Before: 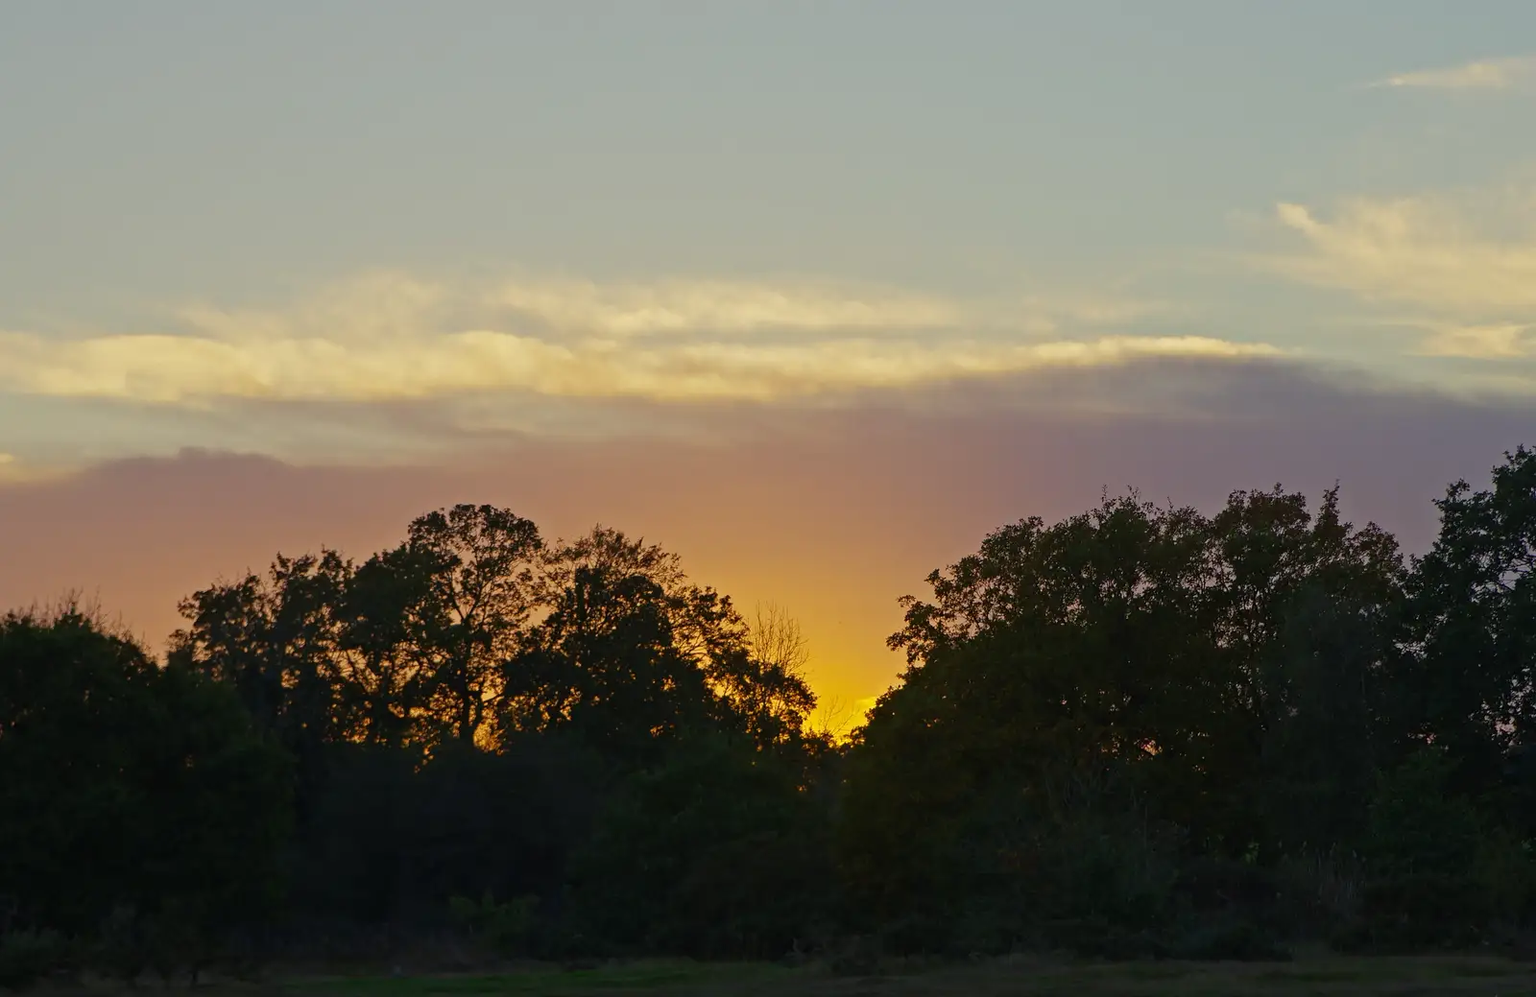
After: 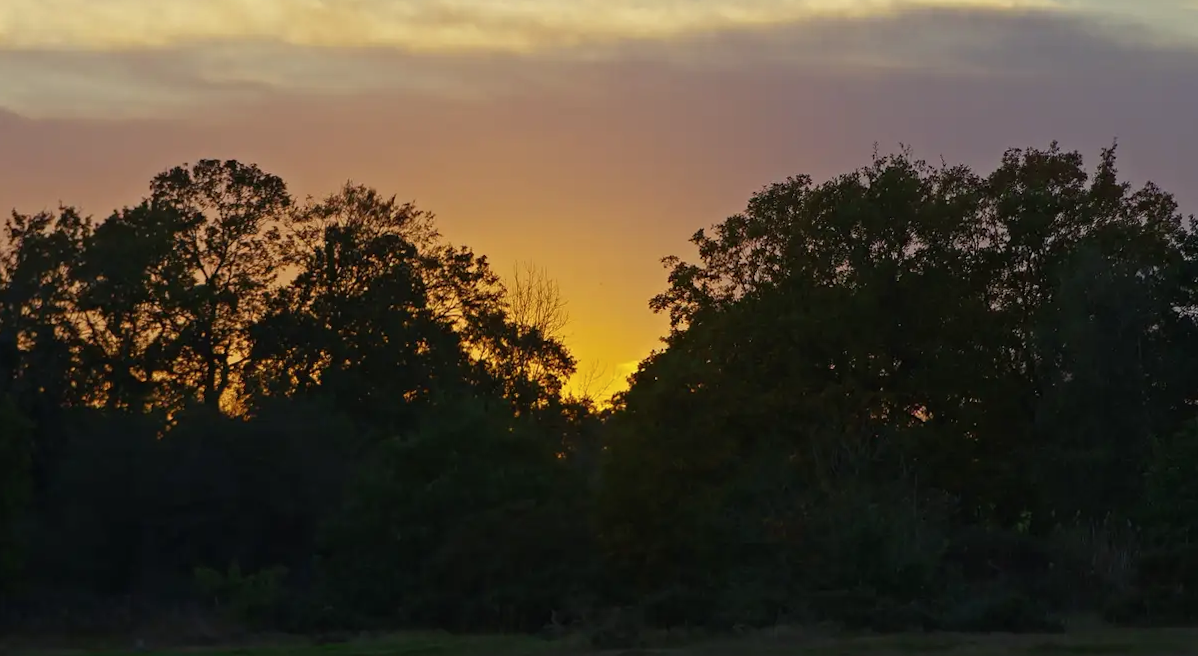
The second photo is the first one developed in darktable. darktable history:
tone equalizer: on, module defaults
crop and rotate: left 17.299%, top 35.115%, right 7.015%, bottom 1.024%
rotate and perspective: rotation 0.174°, lens shift (vertical) 0.013, lens shift (horizontal) 0.019, shear 0.001, automatic cropping original format, crop left 0.007, crop right 0.991, crop top 0.016, crop bottom 0.997
contrast brightness saturation: saturation -0.05
